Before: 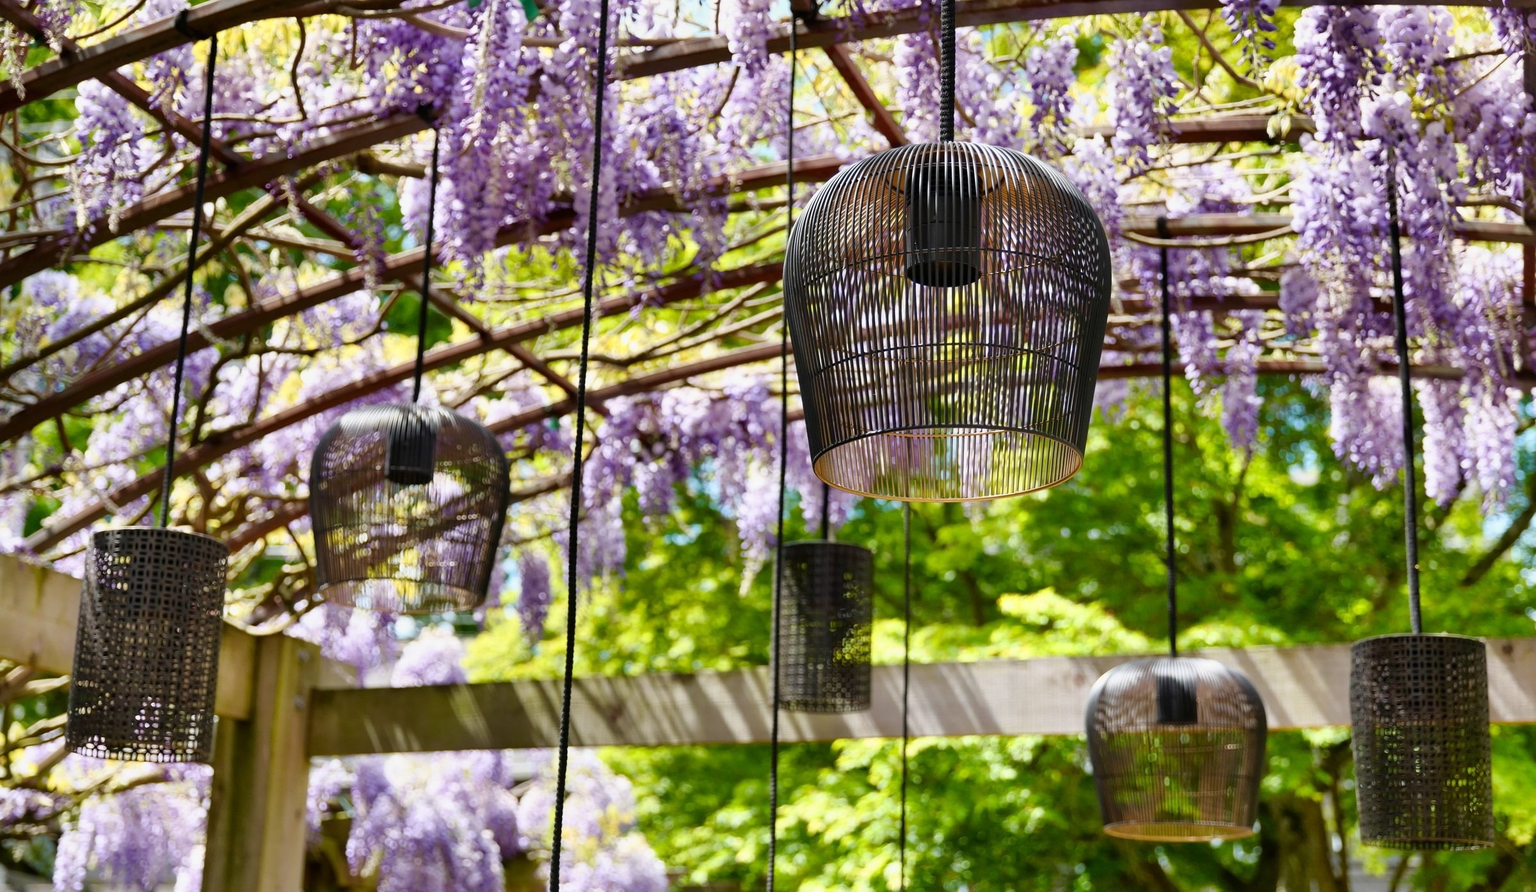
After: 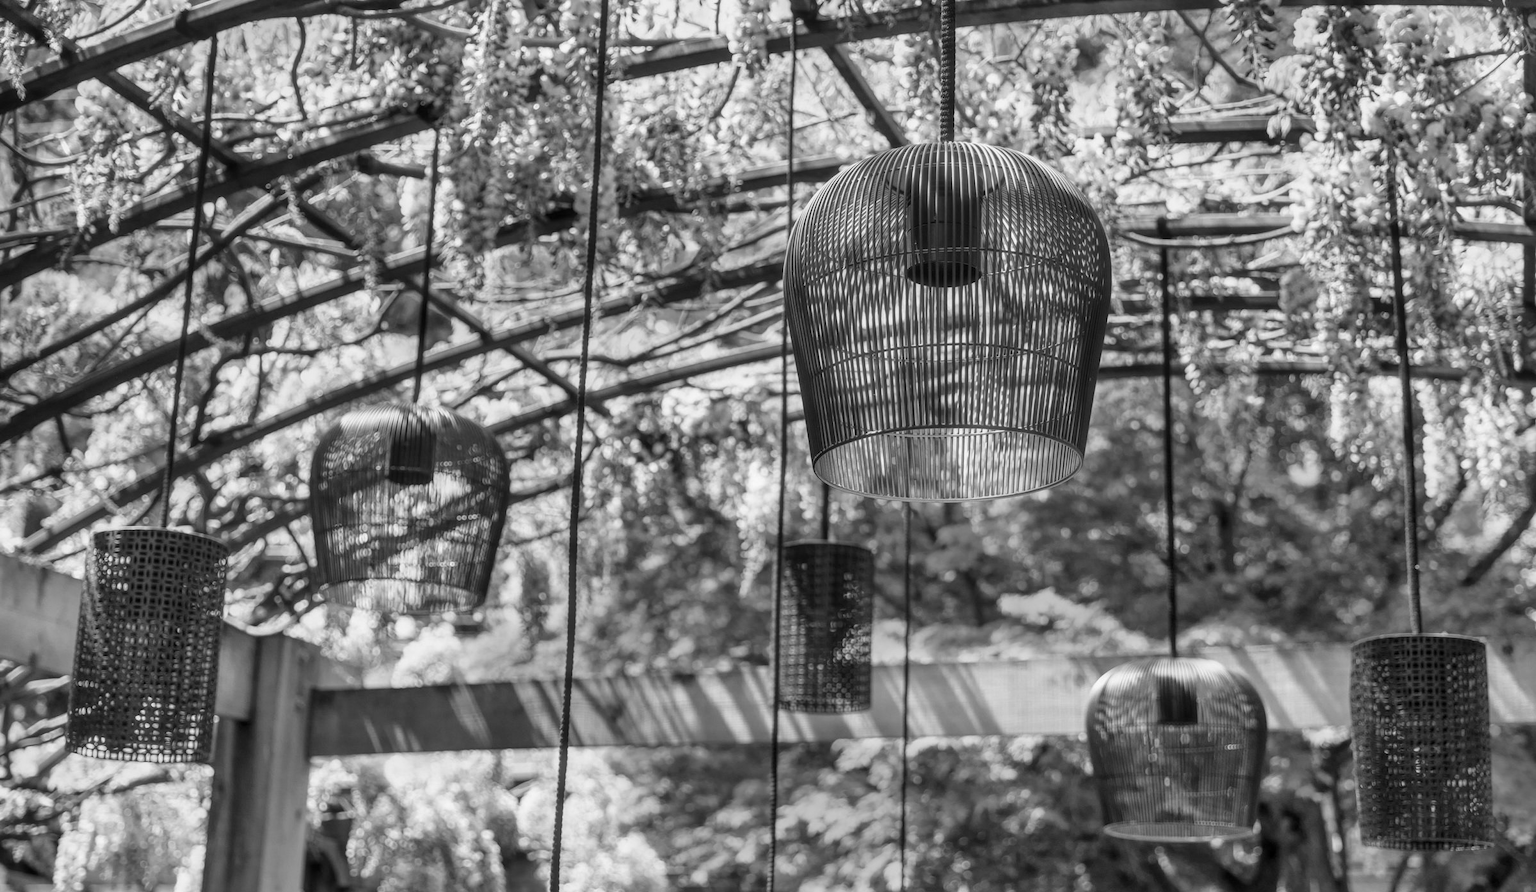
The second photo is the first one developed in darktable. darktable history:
haze removal: strength -0.1, adaptive false
monochrome: a 16.06, b 15.48, size 1
white balance: red 1.004, blue 1.024
local contrast: highlights 0%, shadows 0%, detail 133%
color correction: highlights a* -10.77, highlights b* 9.8, saturation 1.72
